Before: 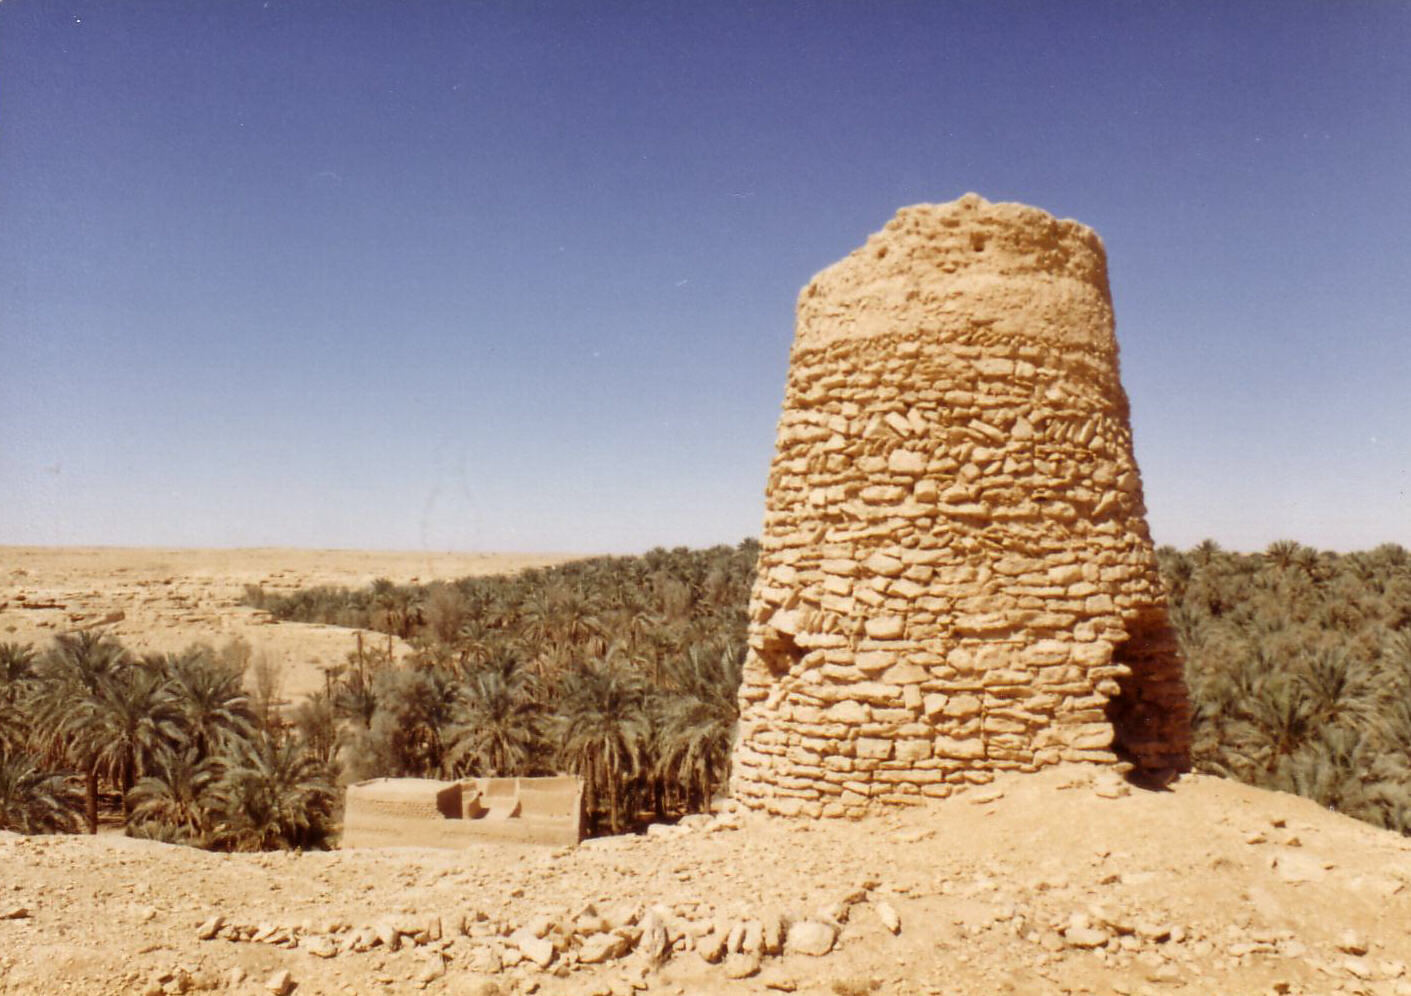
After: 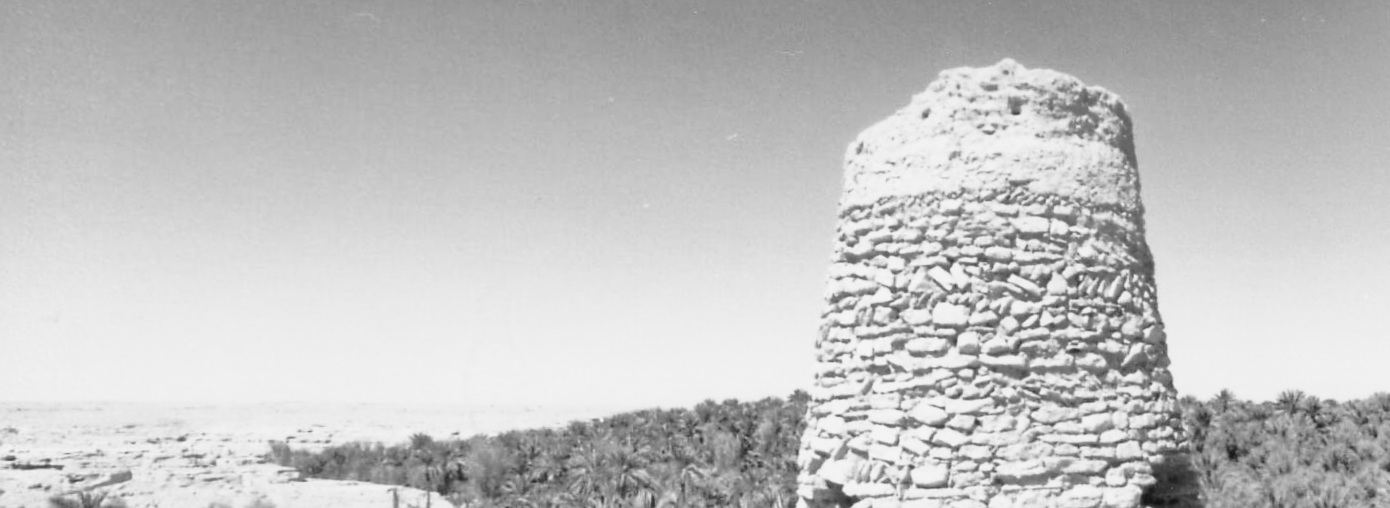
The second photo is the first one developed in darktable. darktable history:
monochrome: a -35.87, b 49.73, size 1.7
white balance: red 0.98, blue 1.61
crop and rotate: top 10.605%, bottom 33.274%
rotate and perspective: rotation -0.013°, lens shift (vertical) -0.027, lens shift (horizontal) 0.178, crop left 0.016, crop right 0.989, crop top 0.082, crop bottom 0.918
base curve: curves: ch0 [(0, 0) (0.007, 0.004) (0.027, 0.03) (0.046, 0.07) (0.207, 0.54) (0.442, 0.872) (0.673, 0.972) (1, 1)], preserve colors none
shadows and highlights: on, module defaults
